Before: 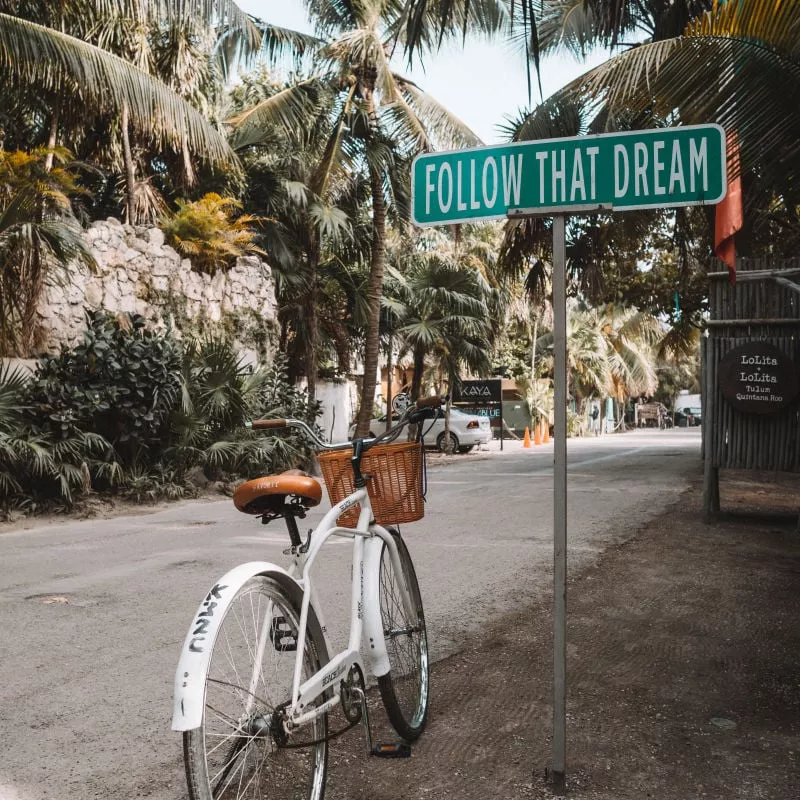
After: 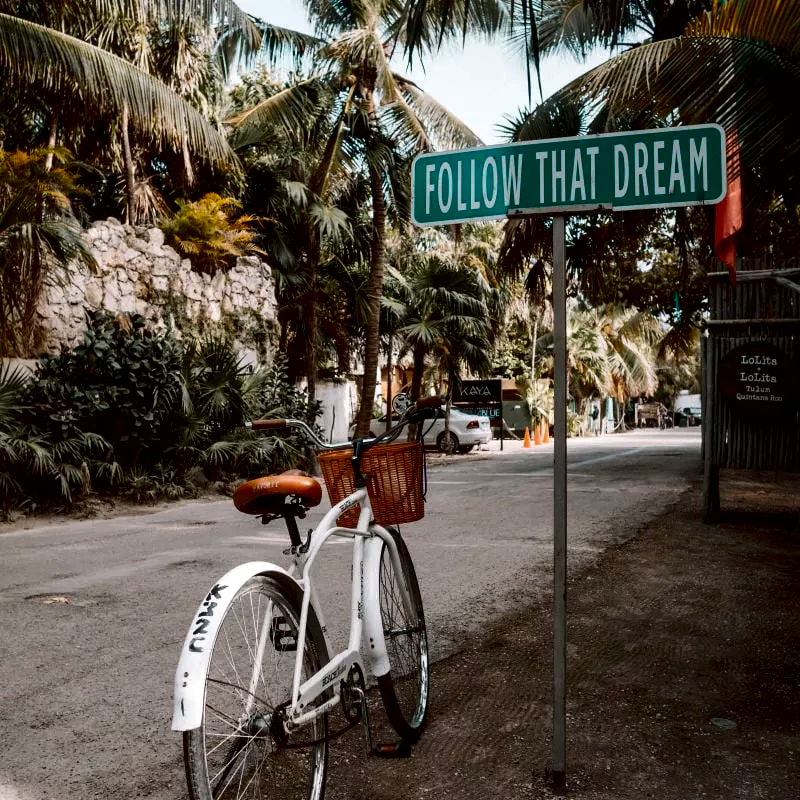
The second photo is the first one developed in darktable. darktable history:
exposure: black level correction 0.007, compensate highlight preservation false
local contrast: mode bilateral grid, contrast 24, coarseness 60, detail 152%, midtone range 0.2
contrast brightness saturation: brightness -0.25, saturation 0.197
